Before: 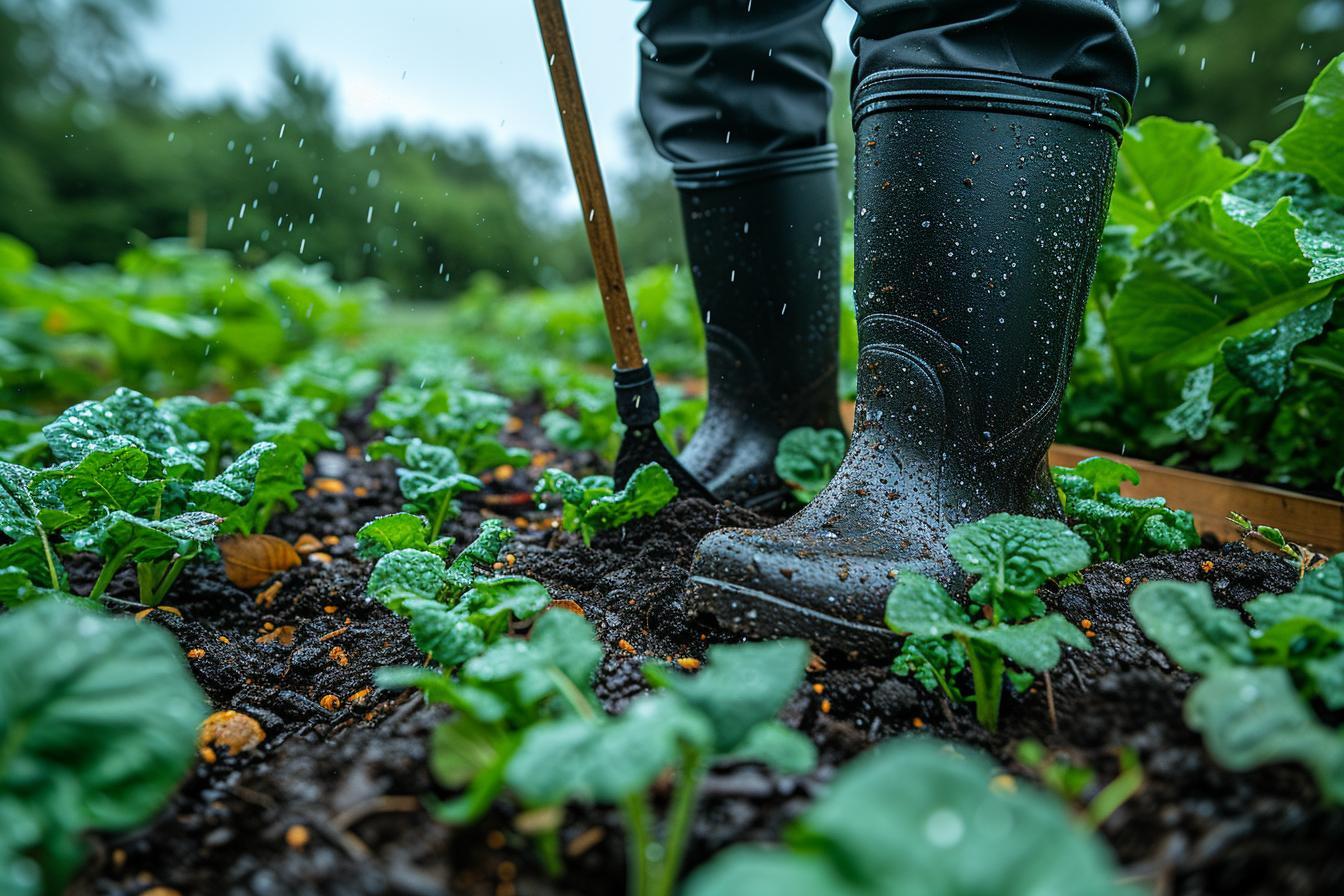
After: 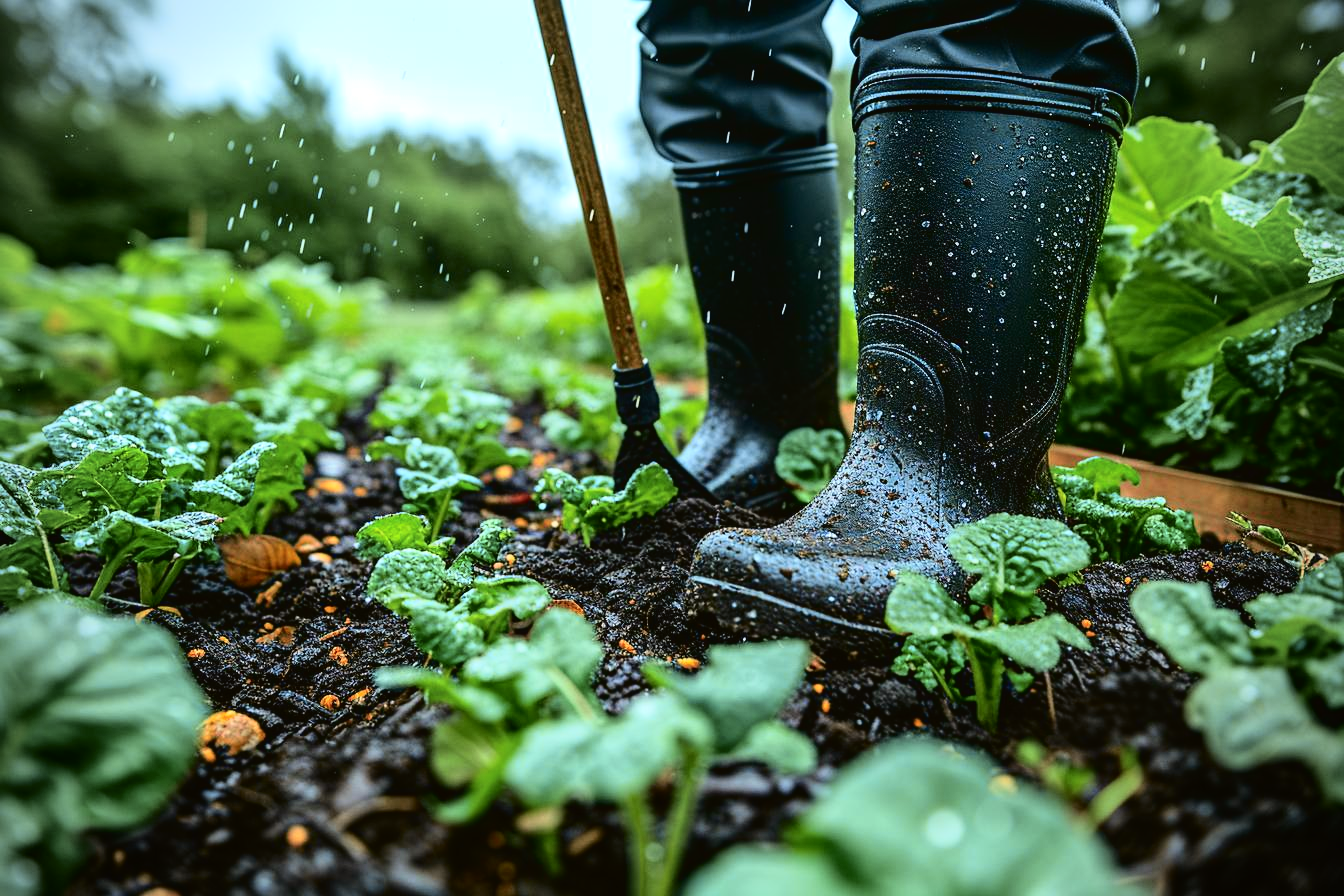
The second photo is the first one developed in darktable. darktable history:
tone curve: curves: ch0 [(0, 0.021) (0.049, 0.044) (0.152, 0.14) (0.328, 0.377) (0.473, 0.543) (0.641, 0.705) (0.85, 0.894) (1, 0.969)]; ch1 [(0, 0) (0.302, 0.331) (0.427, 0.433) (0.472, 0.47) (0.502, 0.503) (0.527, 0.521) (0.564, 0.58) (0.614, 0.626) (0.677, 0.701) (0.859, 0.885) (1, 1)]; ch2 [(0, 0) (0.33, 0.301) (0.447, 0.44) (0.487, 0.496) (0.502, 0.516) (0.535, 0.563) (0.565, 0.593) (0.618, 0.628) (1, 1)], color space Lab, independent channels, preserve colors none
vignetting: fall-off radius 60.92%
contrast brightness saturation: contrast 0.1, brightness 0.03, saturation 0.09
exposure: exposure 0.014 EV, compensate highlight preservation false
tone equalizer: -8 EV -0.417 EV, -7 EV -0.389 EV, -6 EV -0.333 EV, -5 EV -0.222 EV, -3 EV 0.222 EV, -2 EV 0.333 EV, -1 EV 0.389 EV, +0 EV 0.417 EV, edges refinement/feathering 500, mask exposure compensation -1.57 EV, preserve details no
